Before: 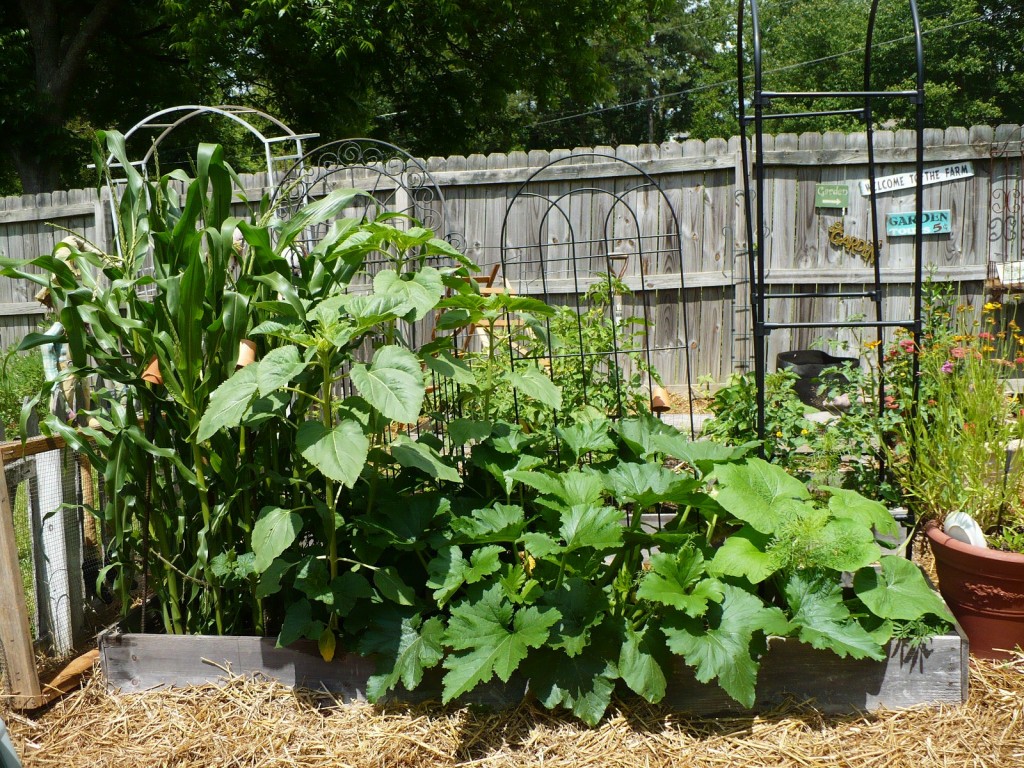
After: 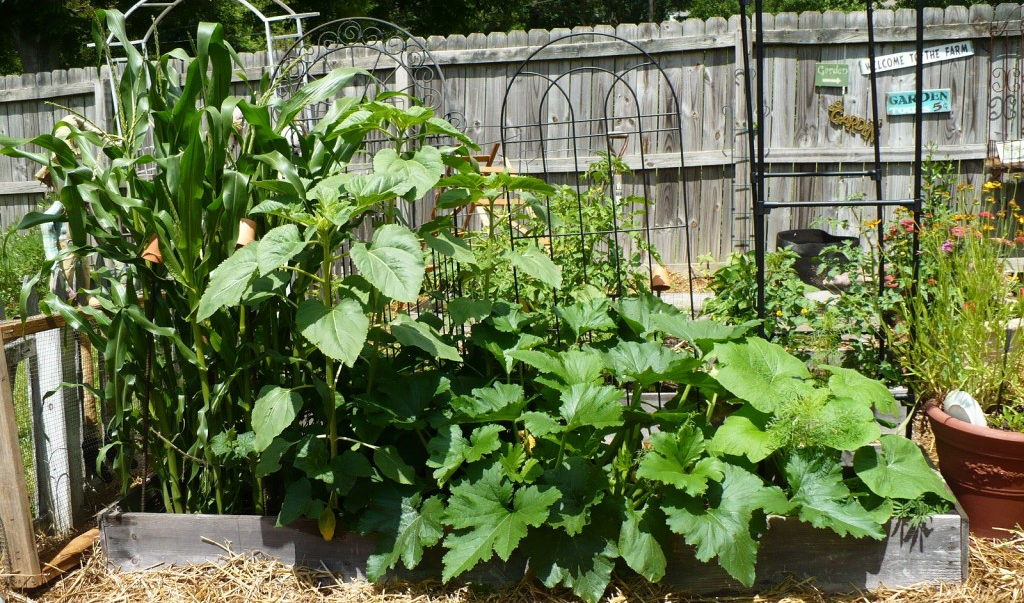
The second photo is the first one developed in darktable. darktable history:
shadows and highlights: shadows -1.01, highlights 41.39
crop and rotate: top 15.874%, bottom 5.484%
